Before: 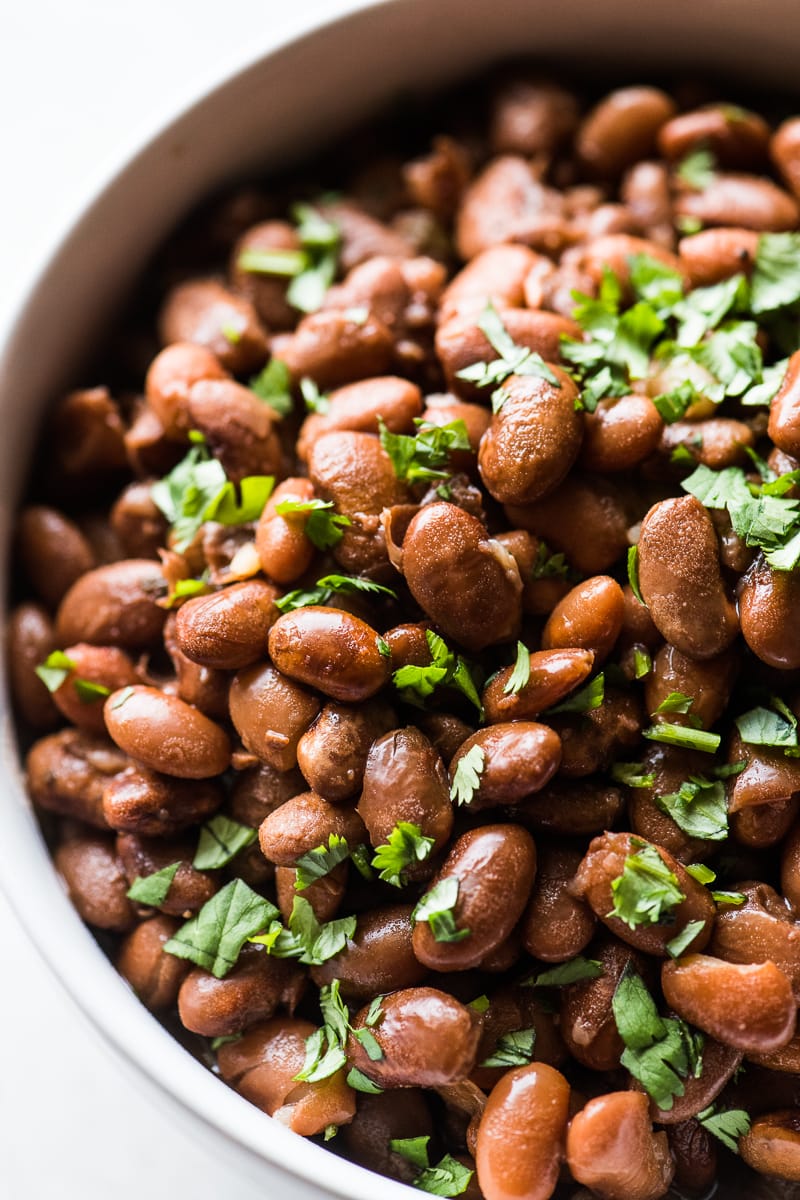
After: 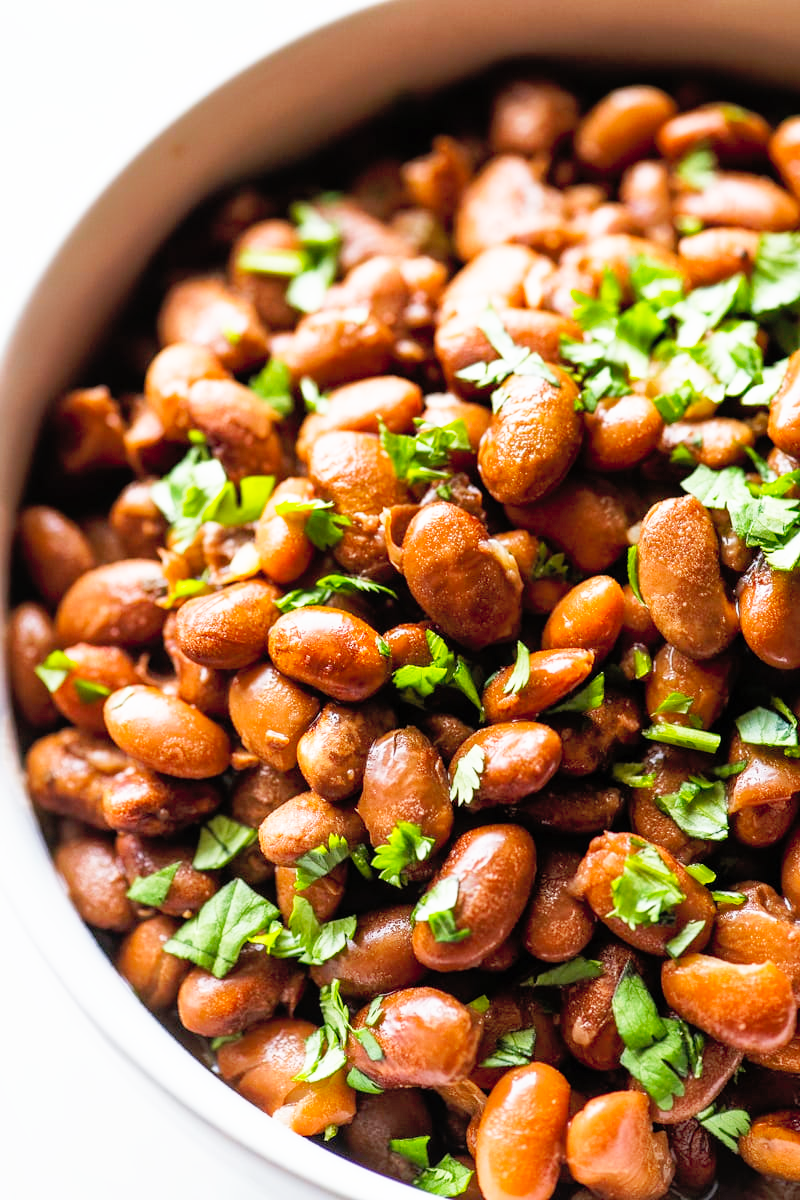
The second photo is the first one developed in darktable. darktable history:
shadows and highlights: on, module defaults
contrast brightness saturation: brightness 0.087, saturation 0.19
base curve: curves: ch0 [(0, 0) (0.005, 0.002) (0.15, 0.3) (0.4, 0.7) (0.75, 0.95) (1, 1)], preserve colors none
